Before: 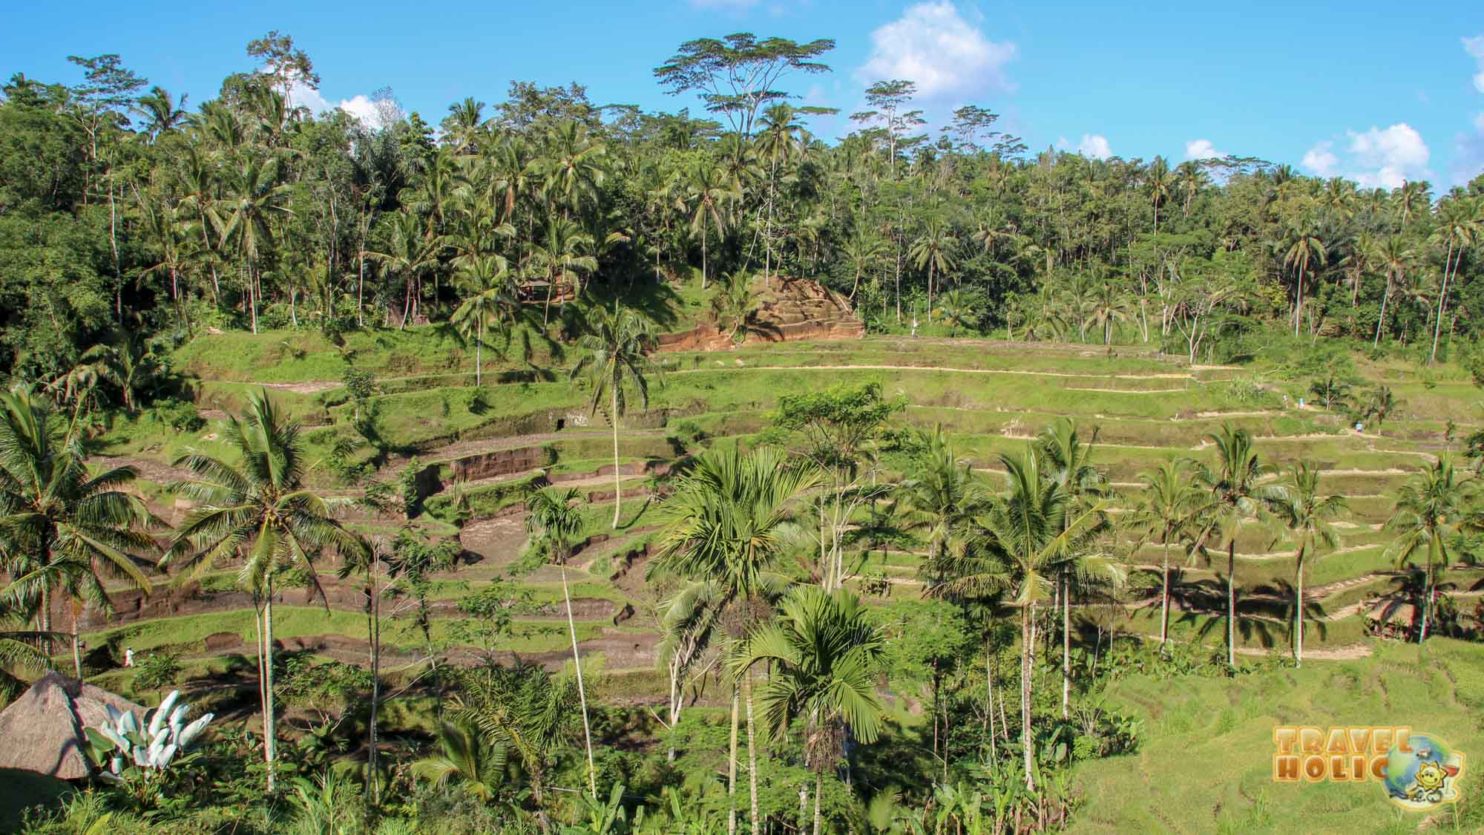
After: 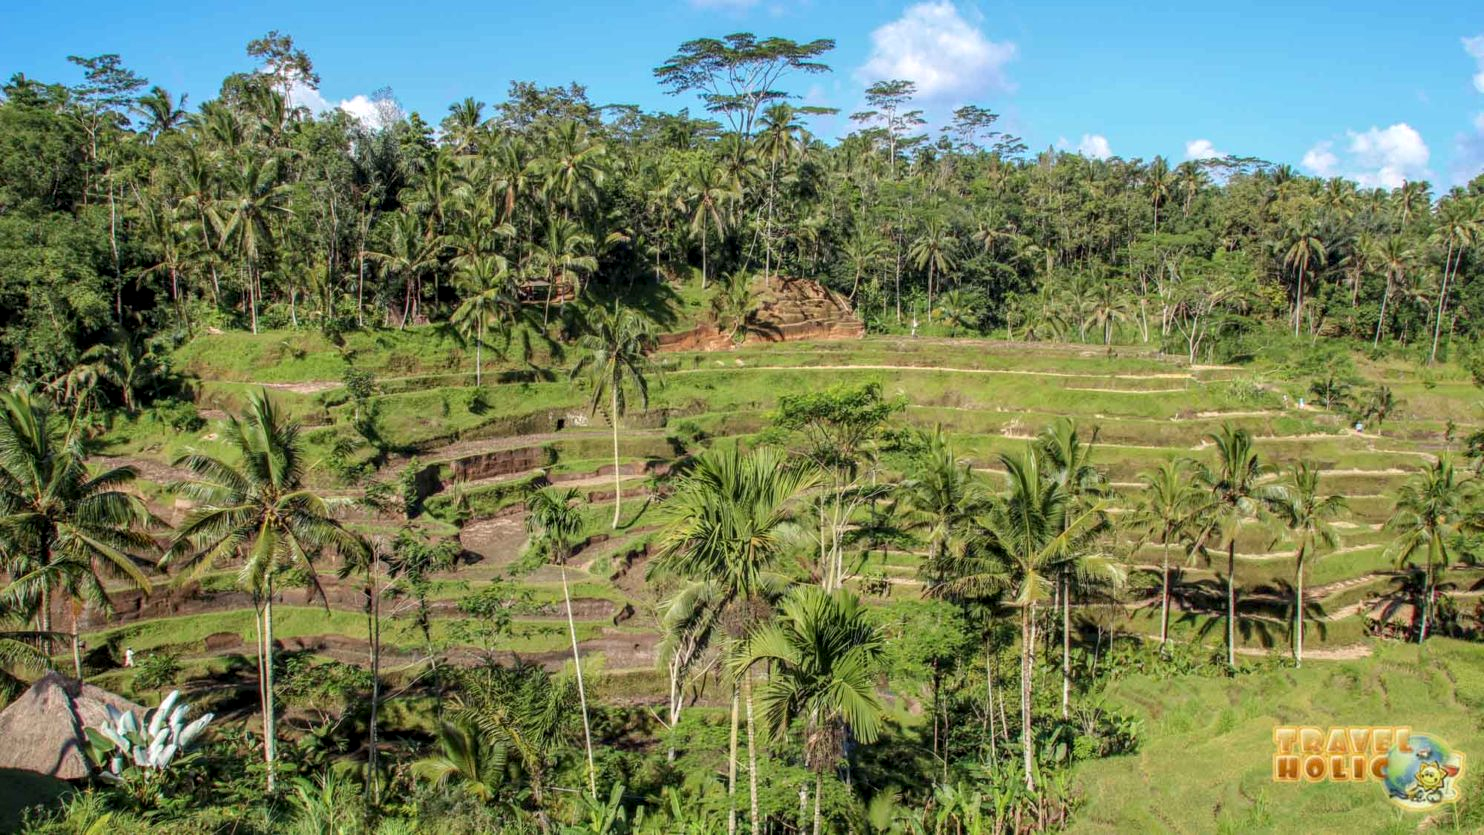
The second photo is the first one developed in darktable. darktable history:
vibrance: vibrance 20%
local contrast: on, module defaults
